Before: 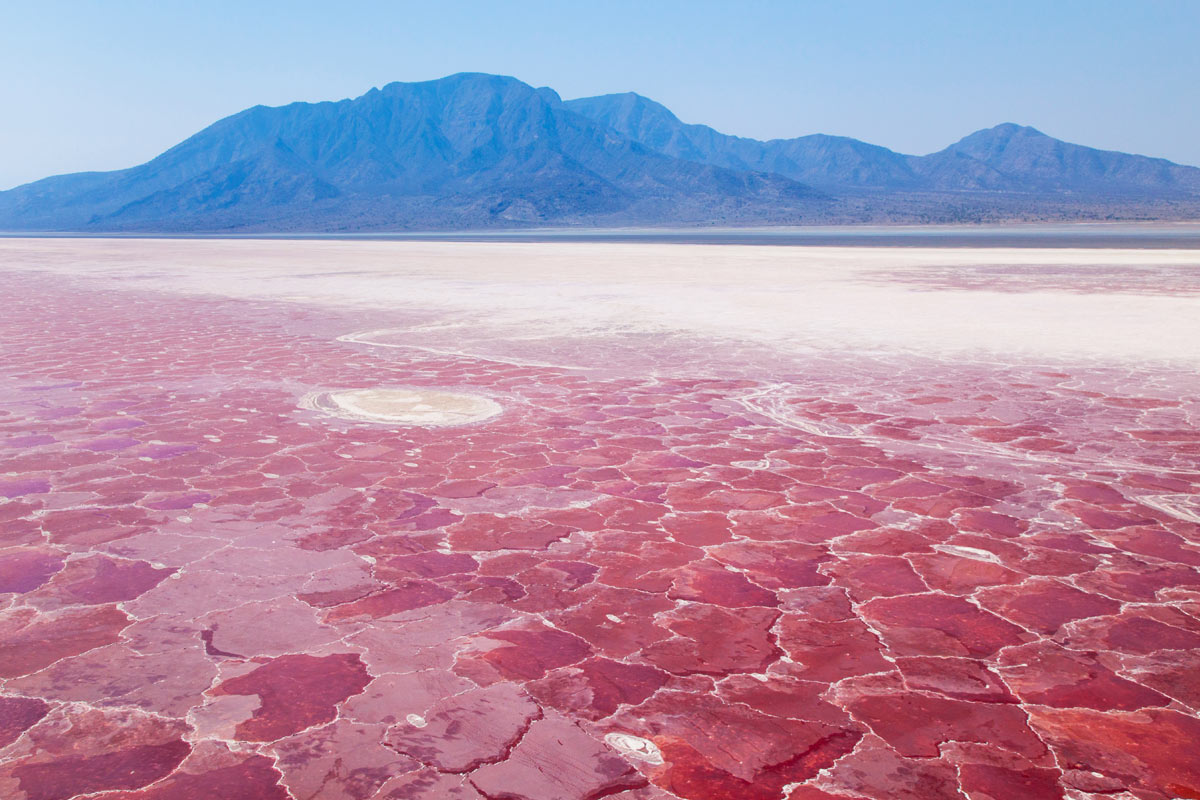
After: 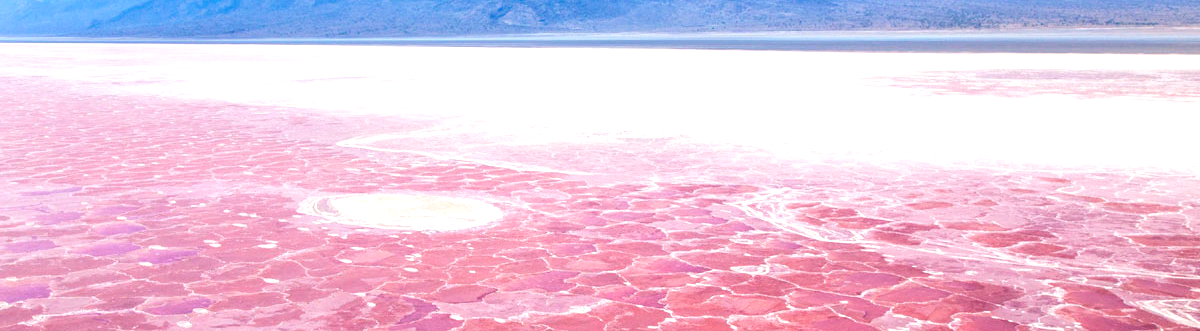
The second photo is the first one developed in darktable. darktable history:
crop and rotate: top 24.42%, bottom 34.123%
exposure: black level correction 0, exposure 0.703 EV, compensate highlight preservation false
